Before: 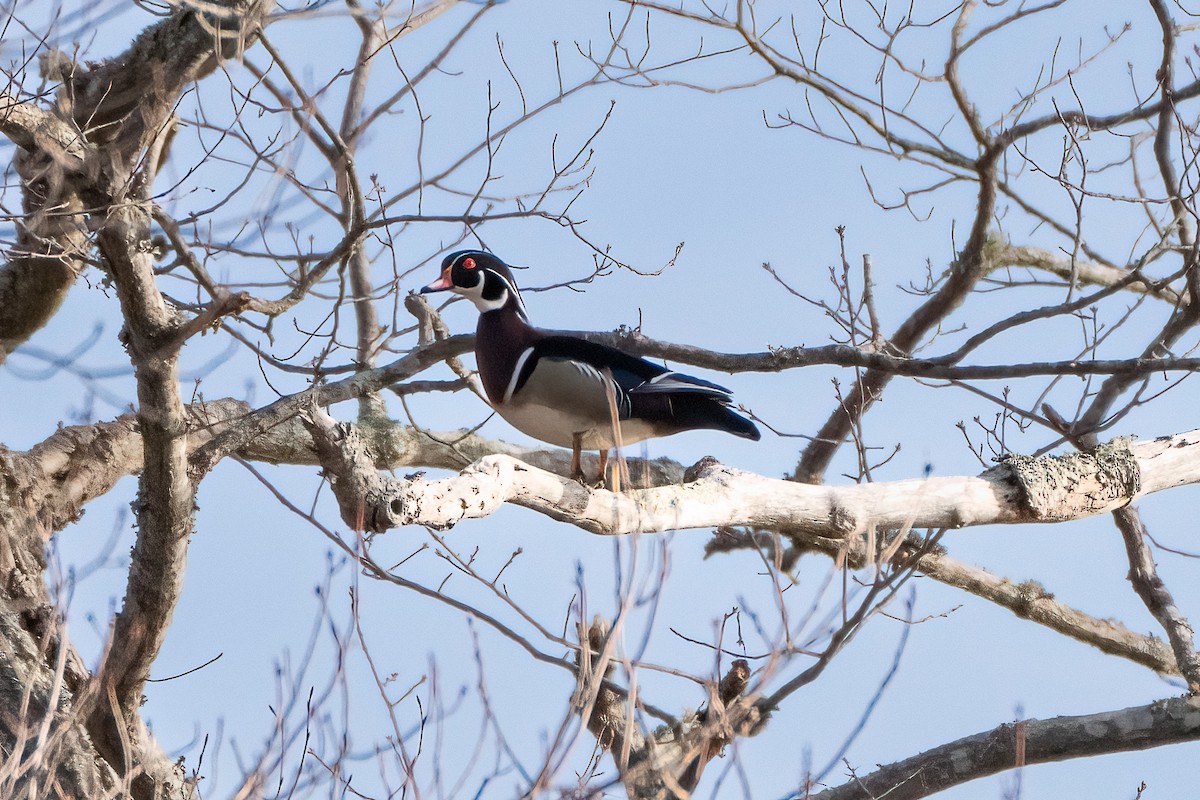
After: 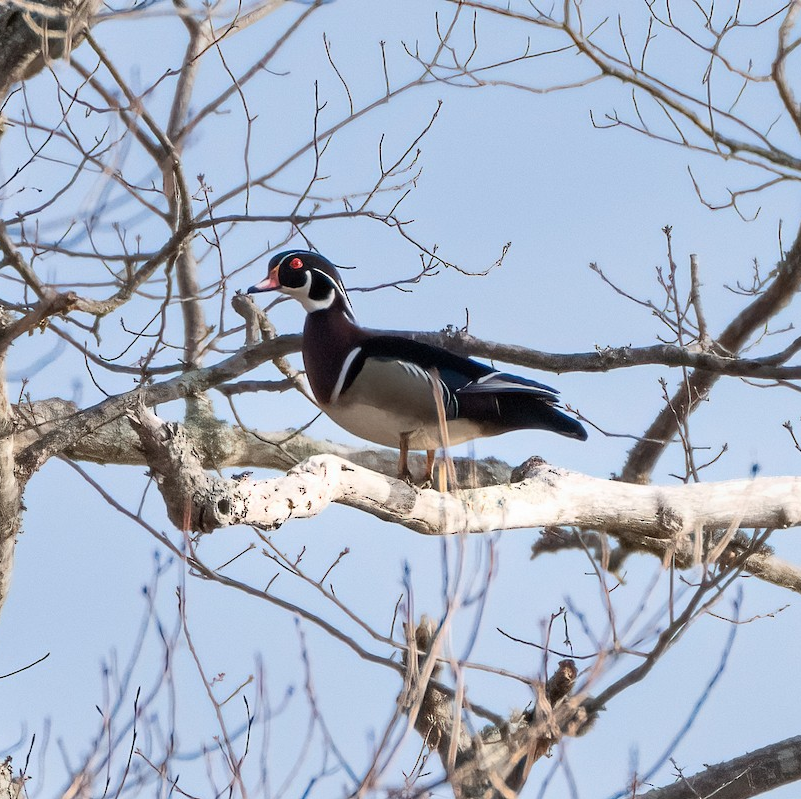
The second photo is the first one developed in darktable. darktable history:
crop and rotate: left 14.442%, right 18.749%
